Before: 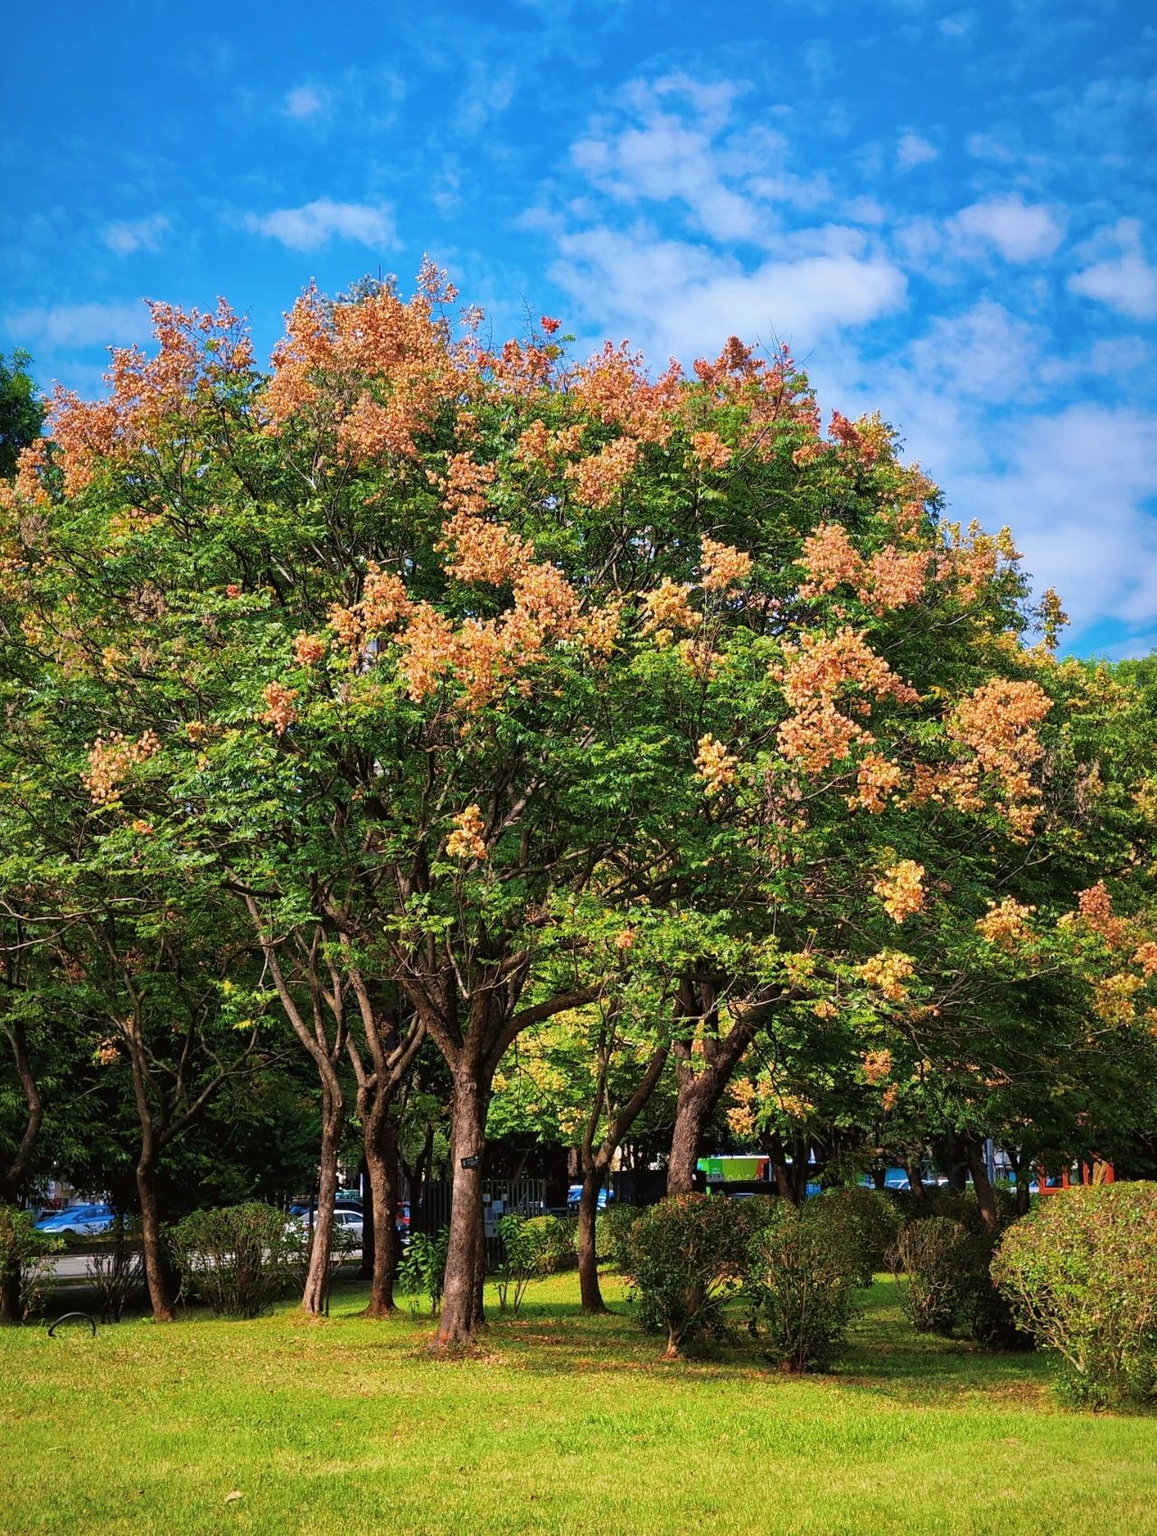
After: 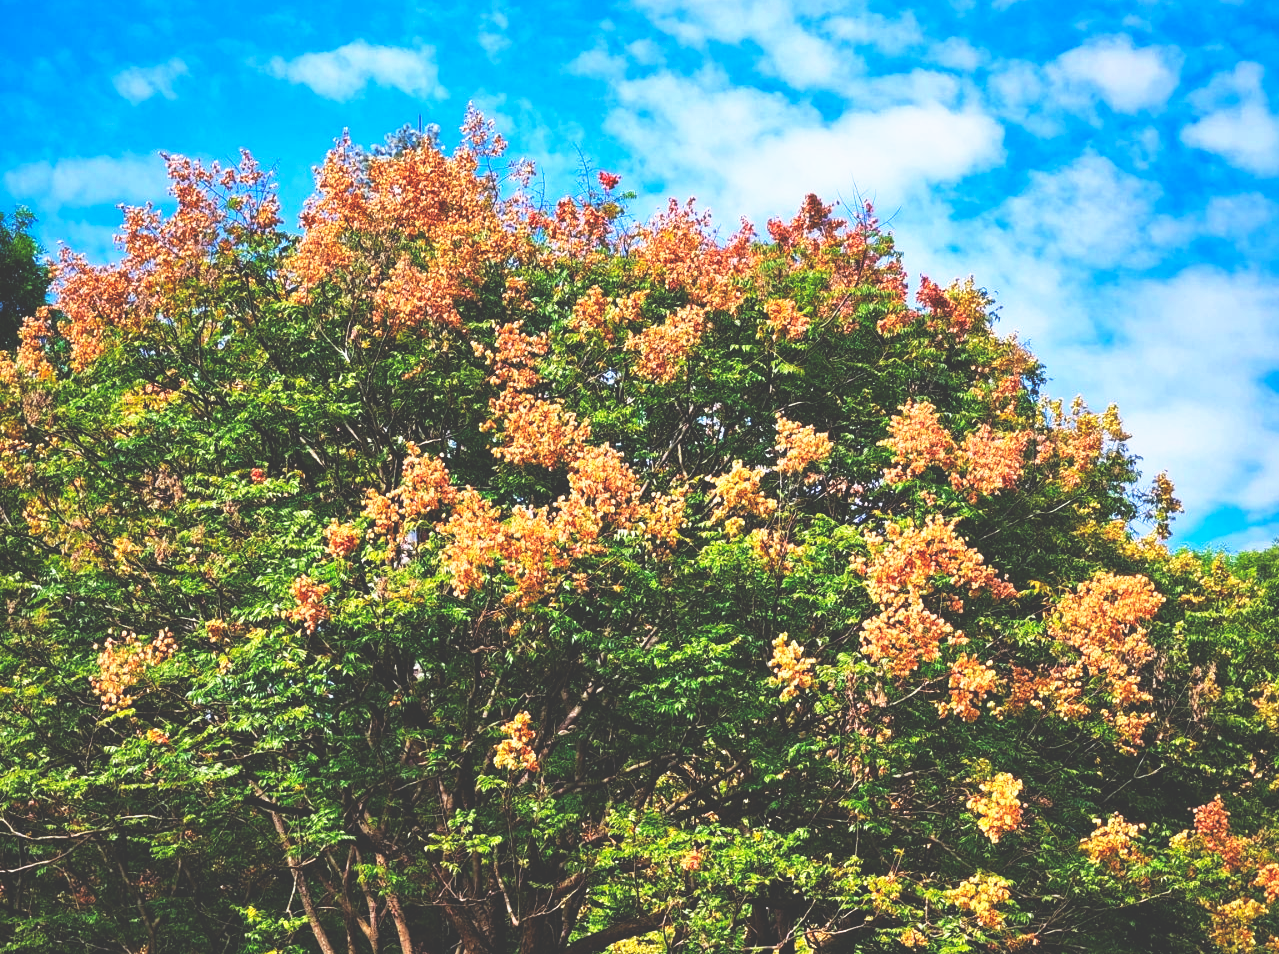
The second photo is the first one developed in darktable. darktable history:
crop and rotate: top 10.605%, bottom 33.274%
base curve: curves: ch0 [(0, 0.036) (0.007, 0.037) (0.604, 0.887) (1, 1)], preserve colors none
